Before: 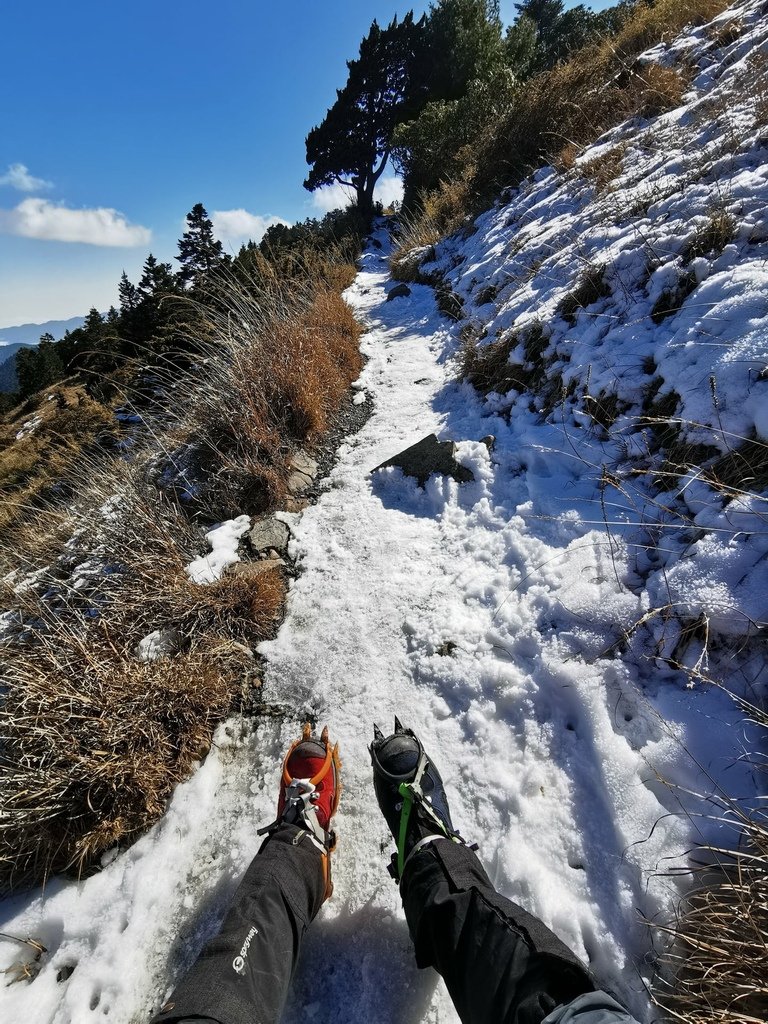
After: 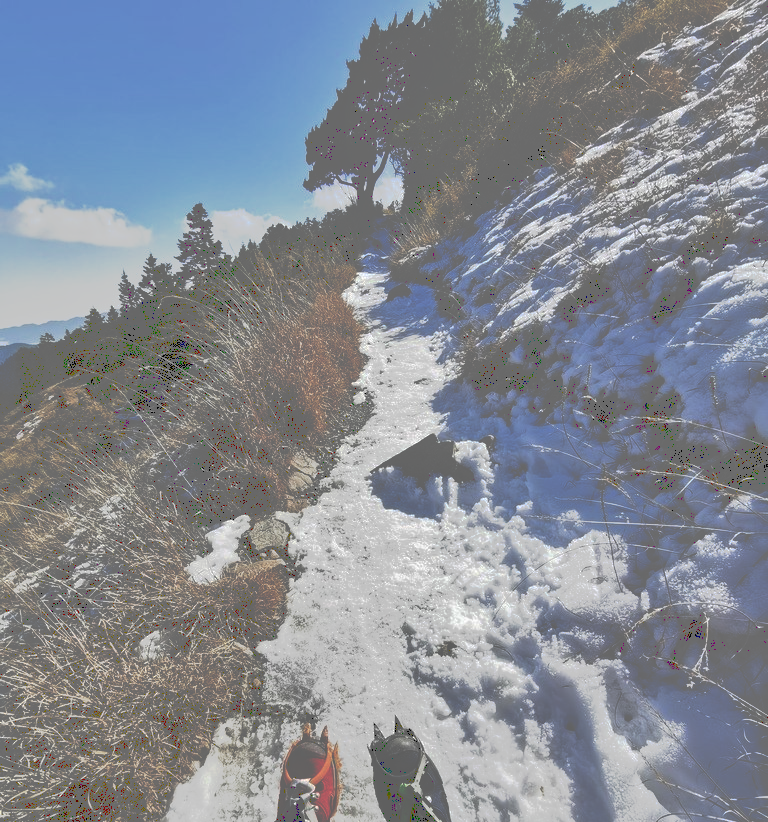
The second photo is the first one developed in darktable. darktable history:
shadows and highlights: low approximation 0.01, soften with gaussian
crop: bottom 19.644%
tone curve: curves: ch0 [(0, 0) (0.003, 0.449) (0.011, 0.449) (0.025, 0.449) (0.044, 0.45) (0.069, 0.453) (0.1, 0.453) (0.136, 0.455) (0.177, 0.458) (0.224, 0.462) (0.277, 0.47) (0.335, 0.491) (0.399, 0.522) (0.468, 0.561) (0.543, 0.619) (0.623, 0.69) (0.709, 0.756) (0.801, 0.802) (0.898, 0.825) (1, 1)], preserve colors none
